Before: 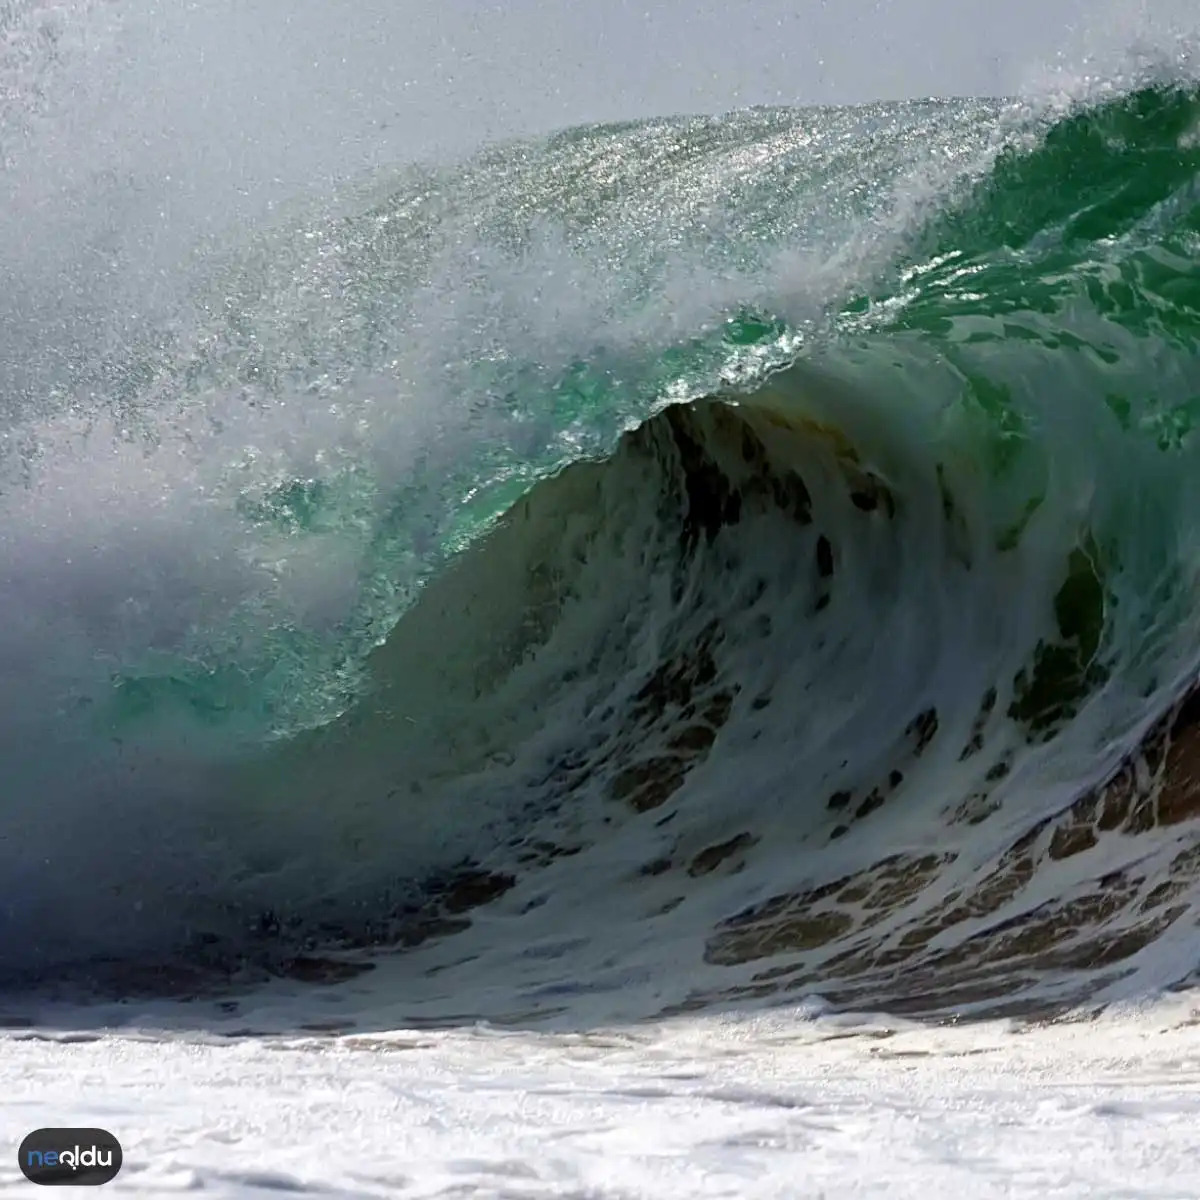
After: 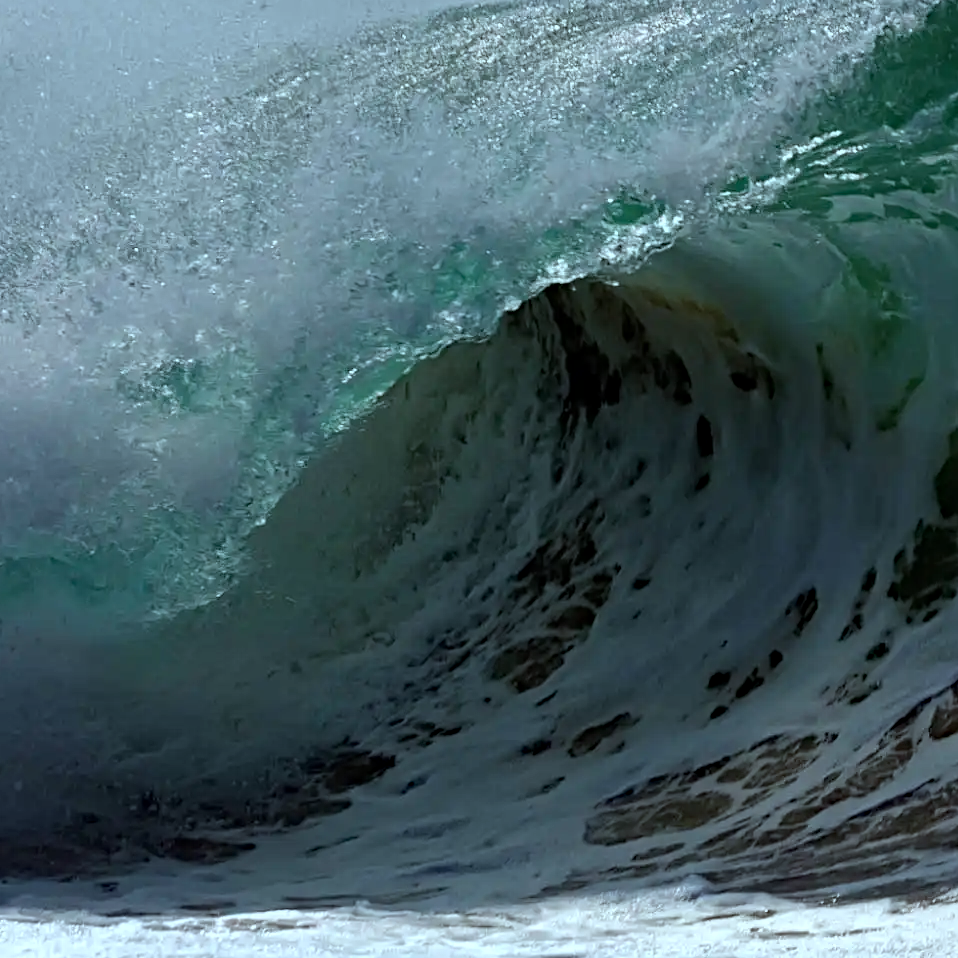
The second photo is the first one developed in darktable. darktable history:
exposure: exposure 0.014 EV, compensate highlight preservation false
crop and rotate: left 10.071%, top 10.071%, right 10.02%, bottom 10.02%
haze removal: strength 0.29, distance 0.25, compatibility mode true, adaptive false
color correction: highlights a* -12.64, highlights b* -18.1, saturation 0.7
